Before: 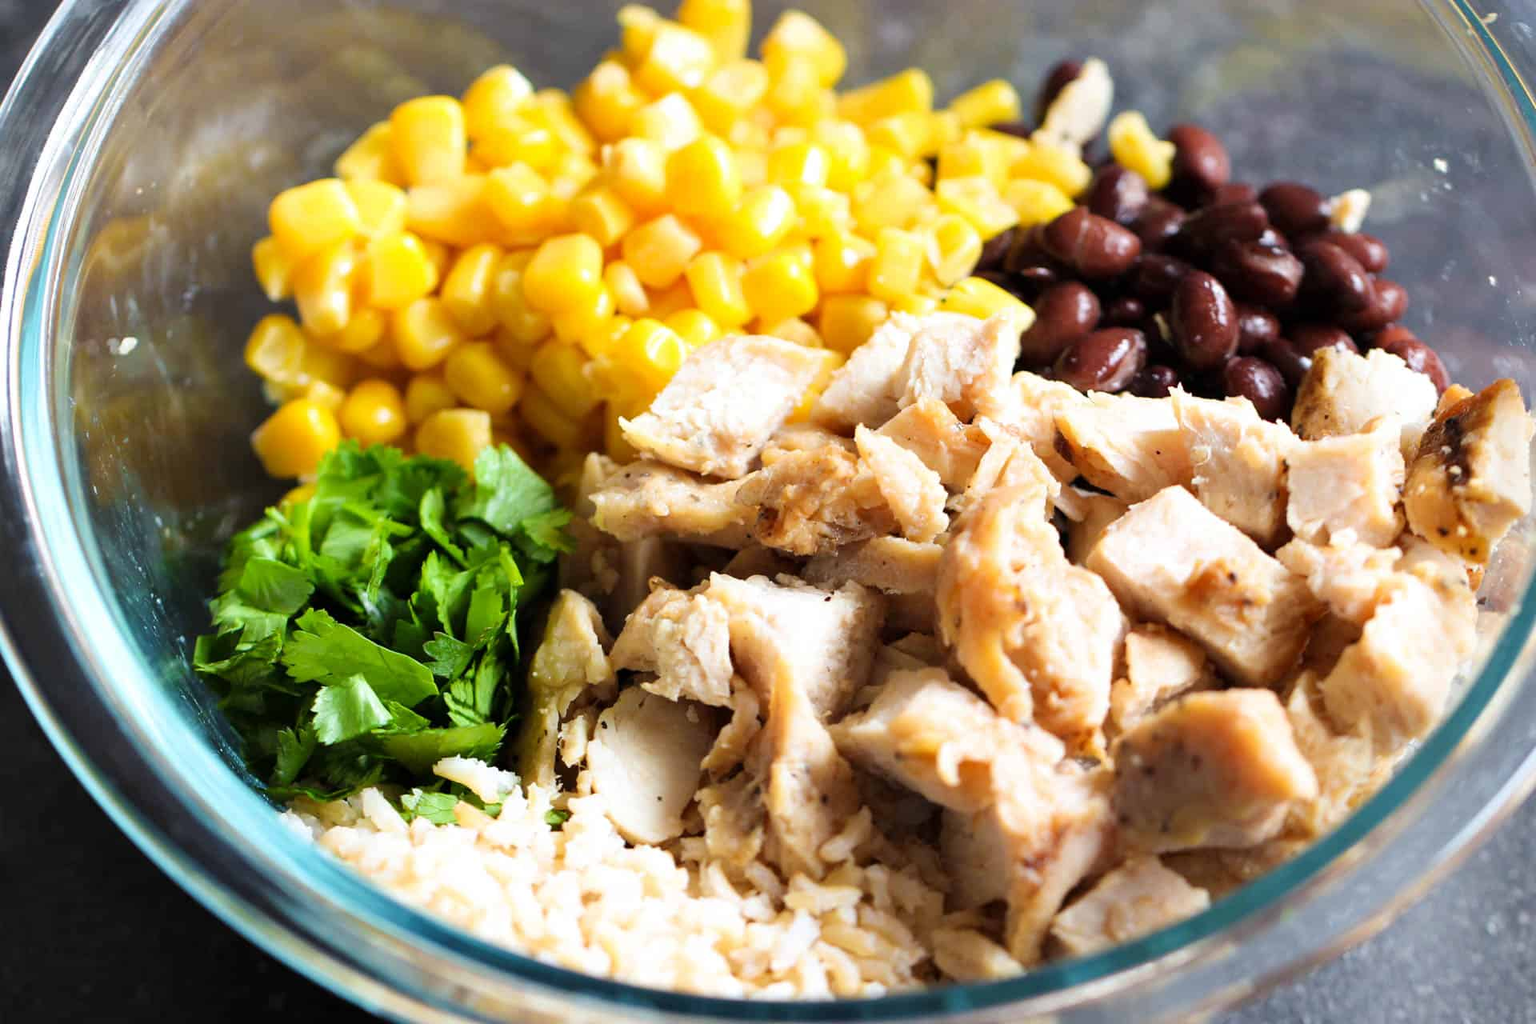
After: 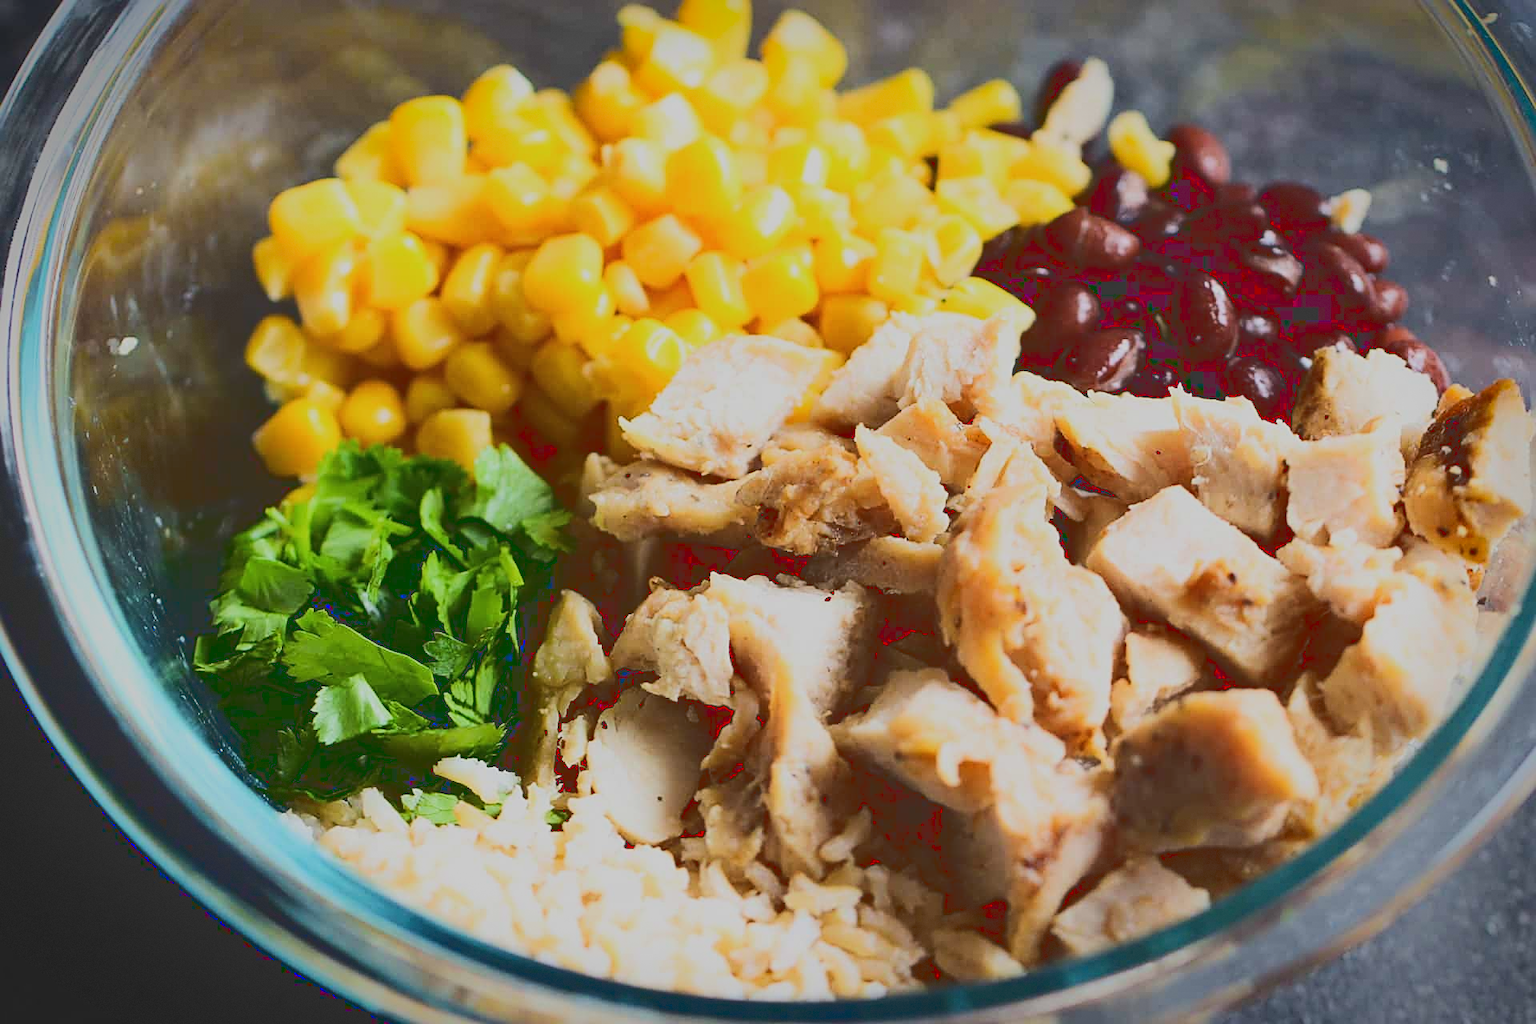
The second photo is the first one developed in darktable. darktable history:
vignetting: saturation 0.385, center (0, 0.008), automatic ratio true, dithering 8-bit output
base curve: curves: ch0 [(0, 0) (0.989, 0.992)], preserve colors none
sharpen: on, module defaults
exposure: exposure -0.069 EV, compensate highlight preservation false
tone curve: curves: ch0 [(0, 0.23) (0.125, 0.207) (0.245, 0.227) (0.736, 0.695) (1, 0.824)], color space Lab, linked channels, preserve colors none
